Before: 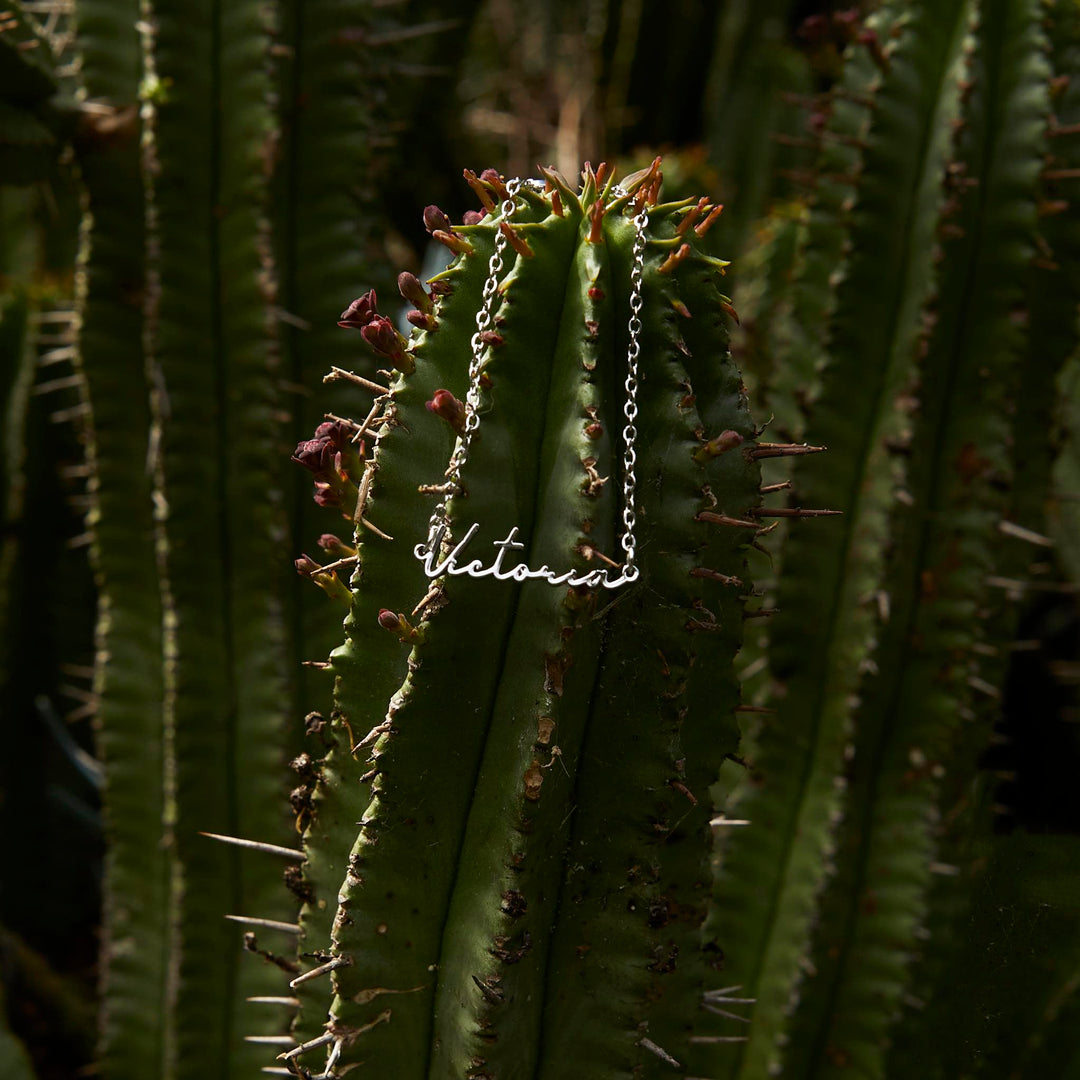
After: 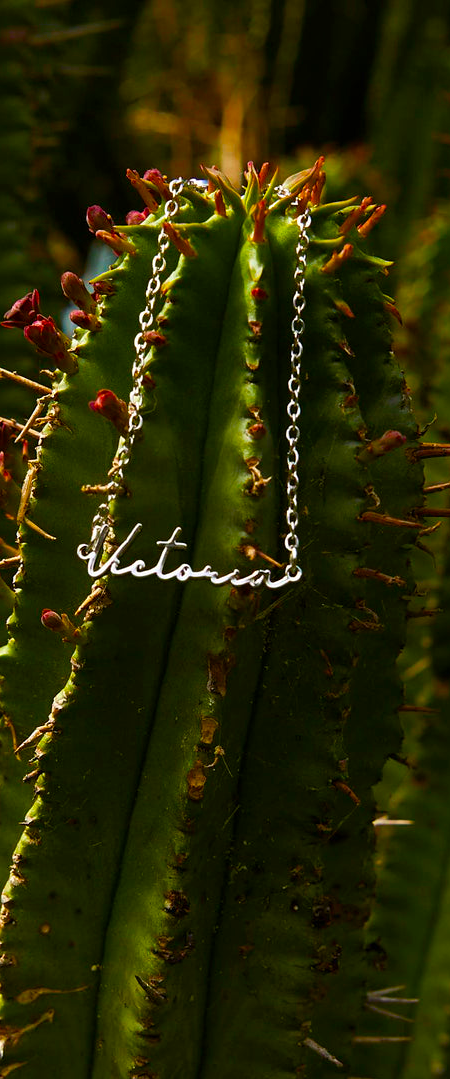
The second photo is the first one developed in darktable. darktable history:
velvia: strength 32%, mid-tones bias 0.2
crop: left 31.229%, right 27.105%
color balance rgb: linear chroma grading › global chroma 15%, perceptual saturation grading › global saturation 30%
tone equalizer: on, module defaults
